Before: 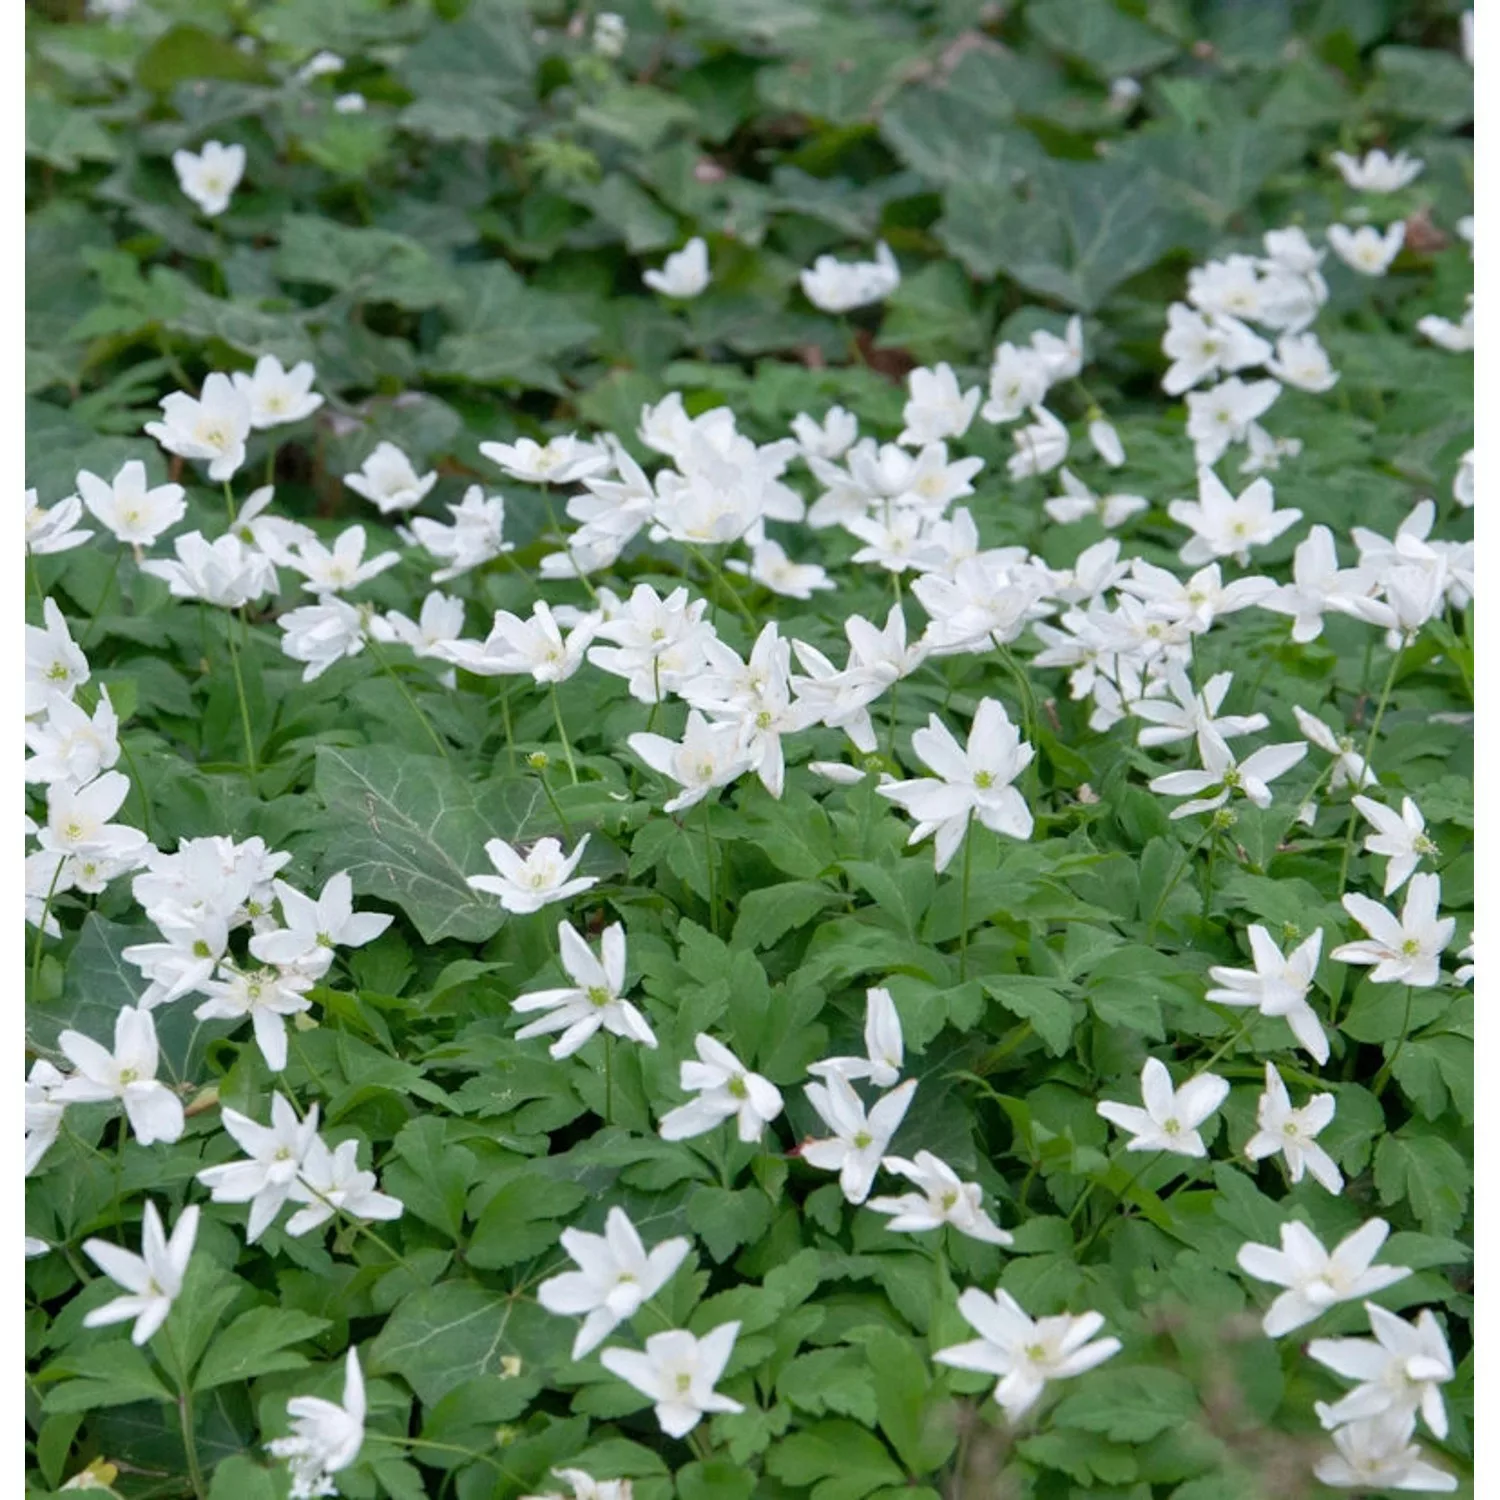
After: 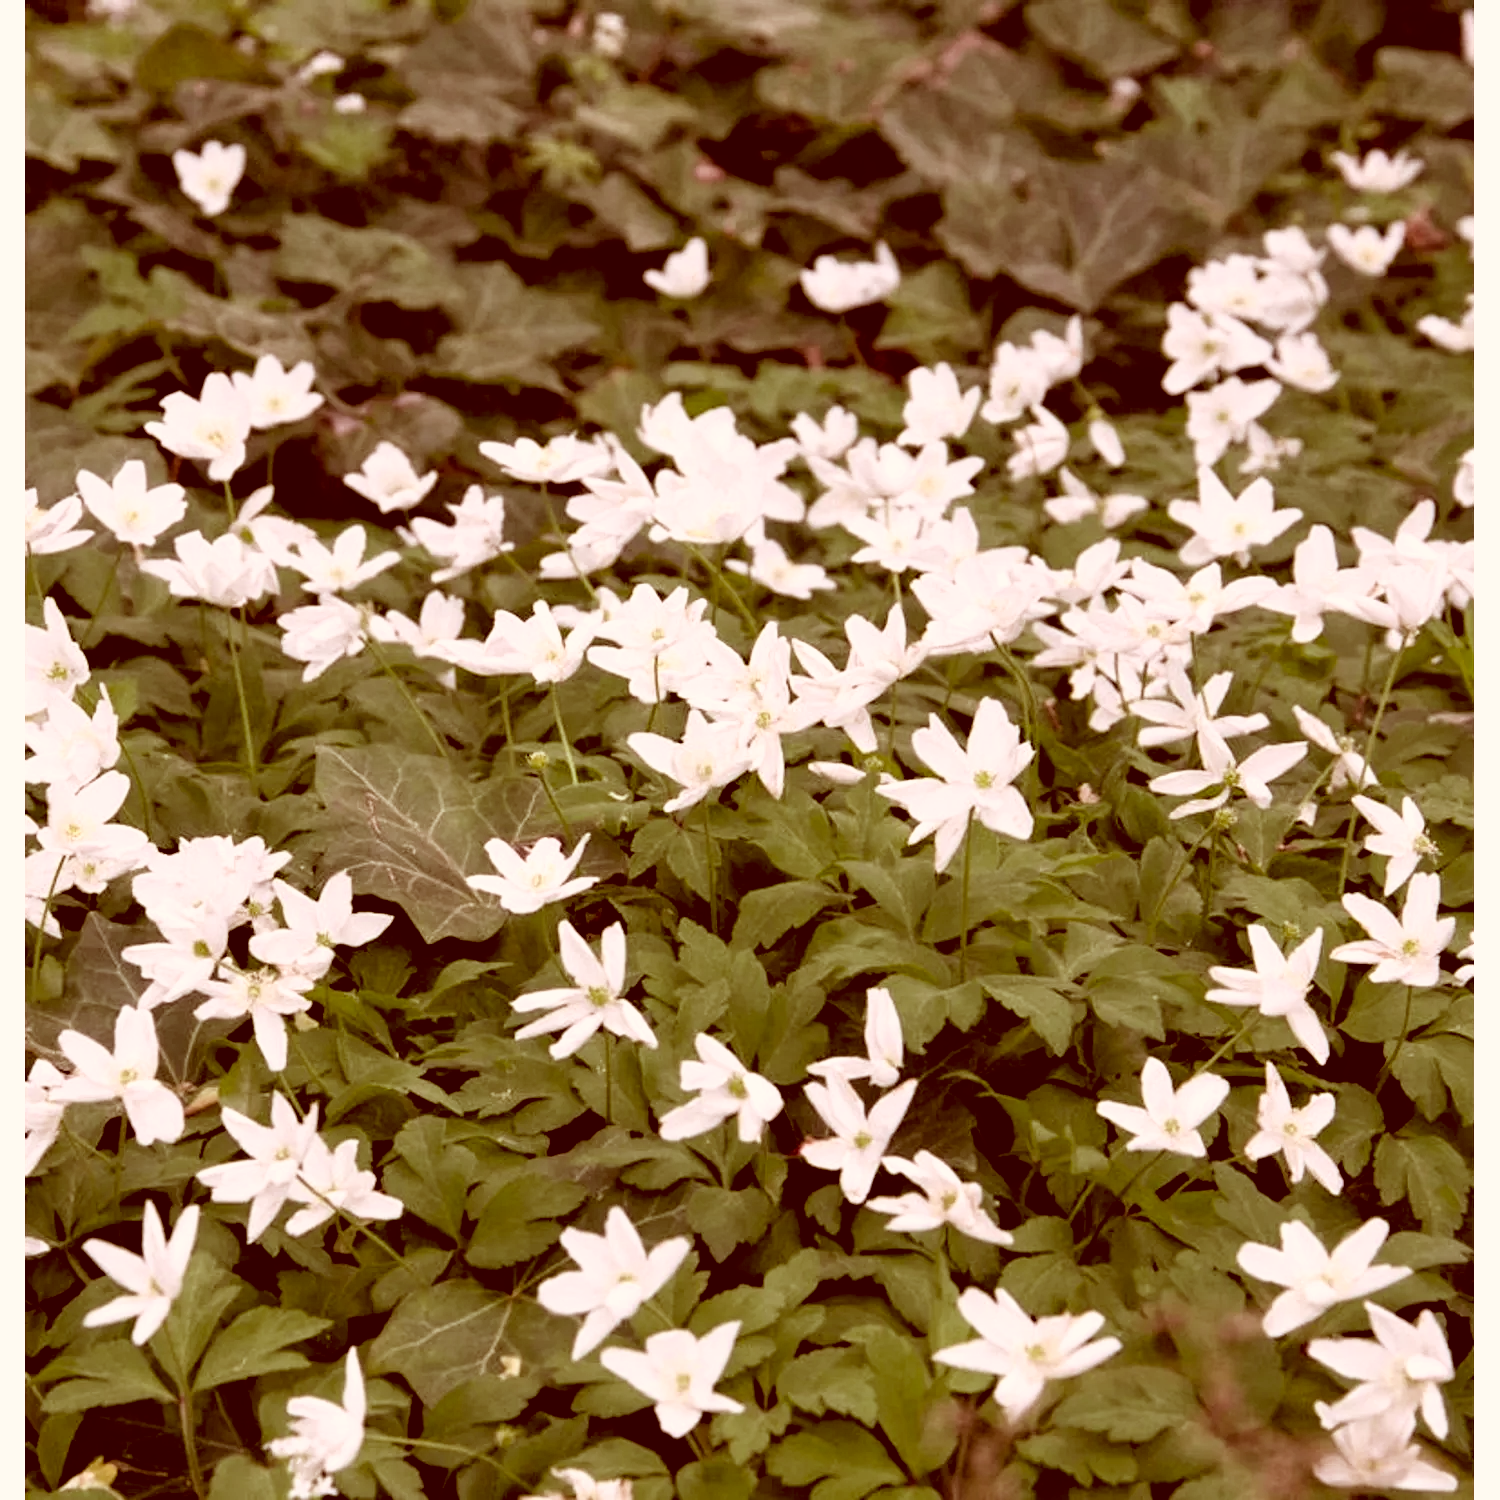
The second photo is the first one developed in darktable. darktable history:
color correction: highlights a* 9.3, highlights b* 8.8, shadows a* 39.89, shadows b* 39.97, saturation 0.812
filmic rgb: black relative exposure -3.45 EV, white relative exposure 2.29 EV, hardness 3.41
